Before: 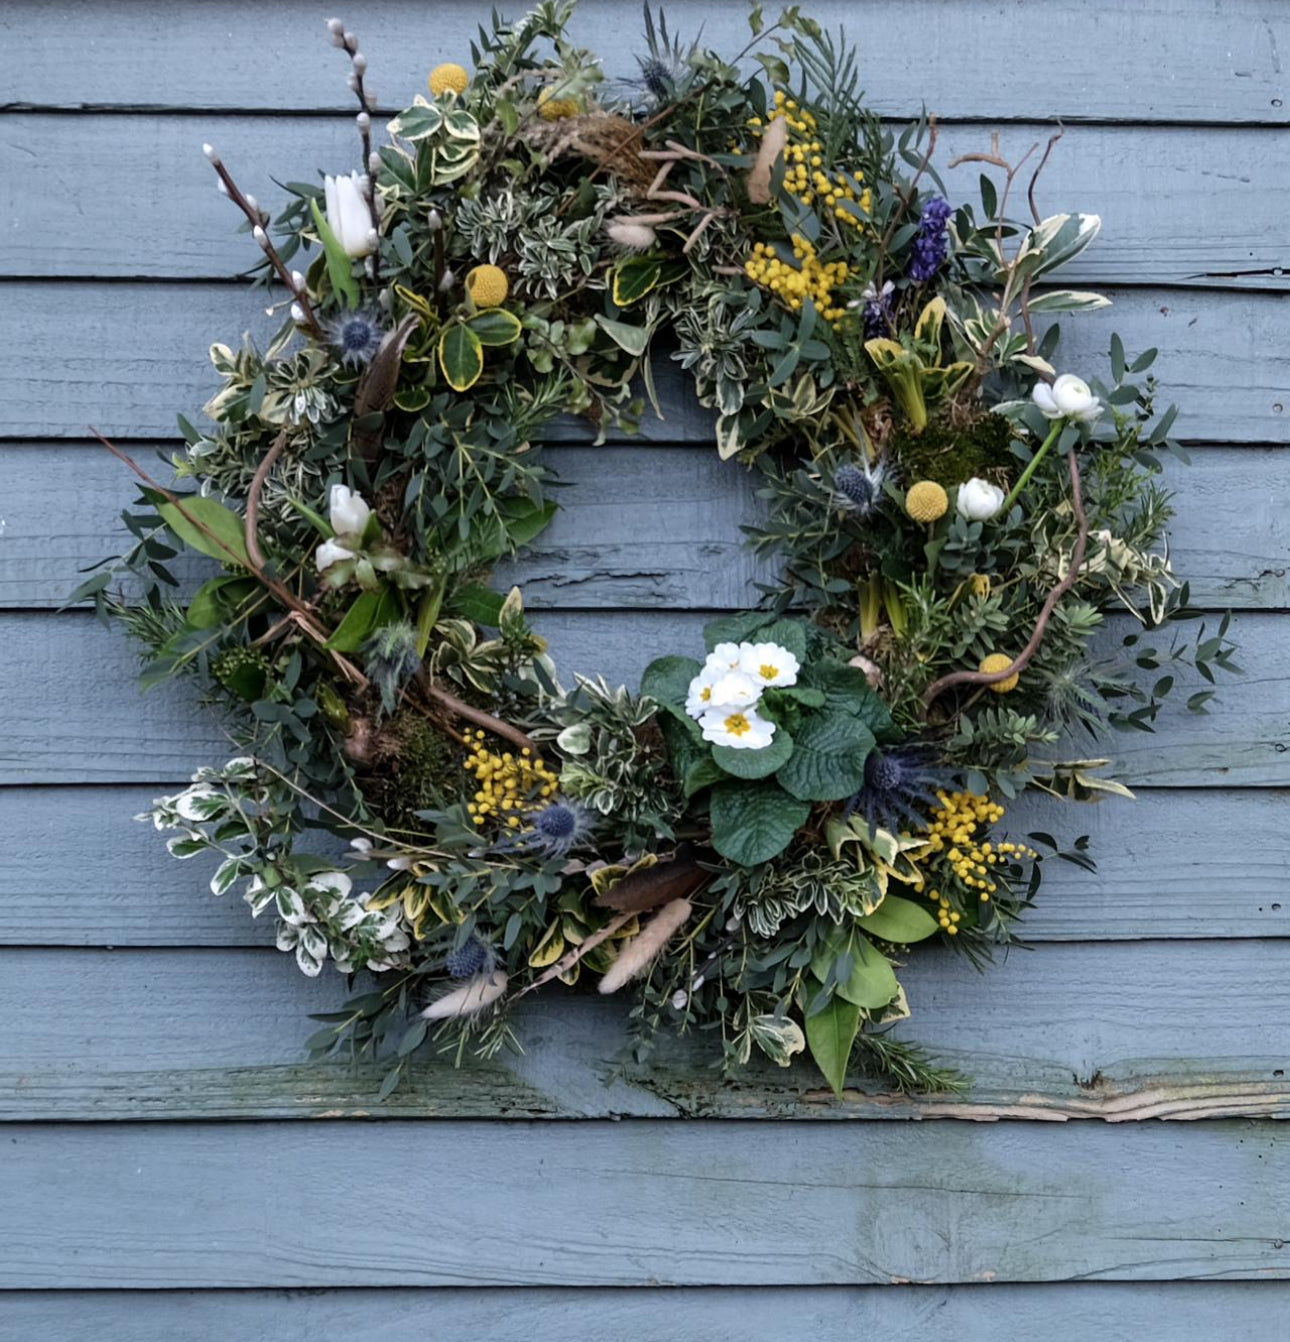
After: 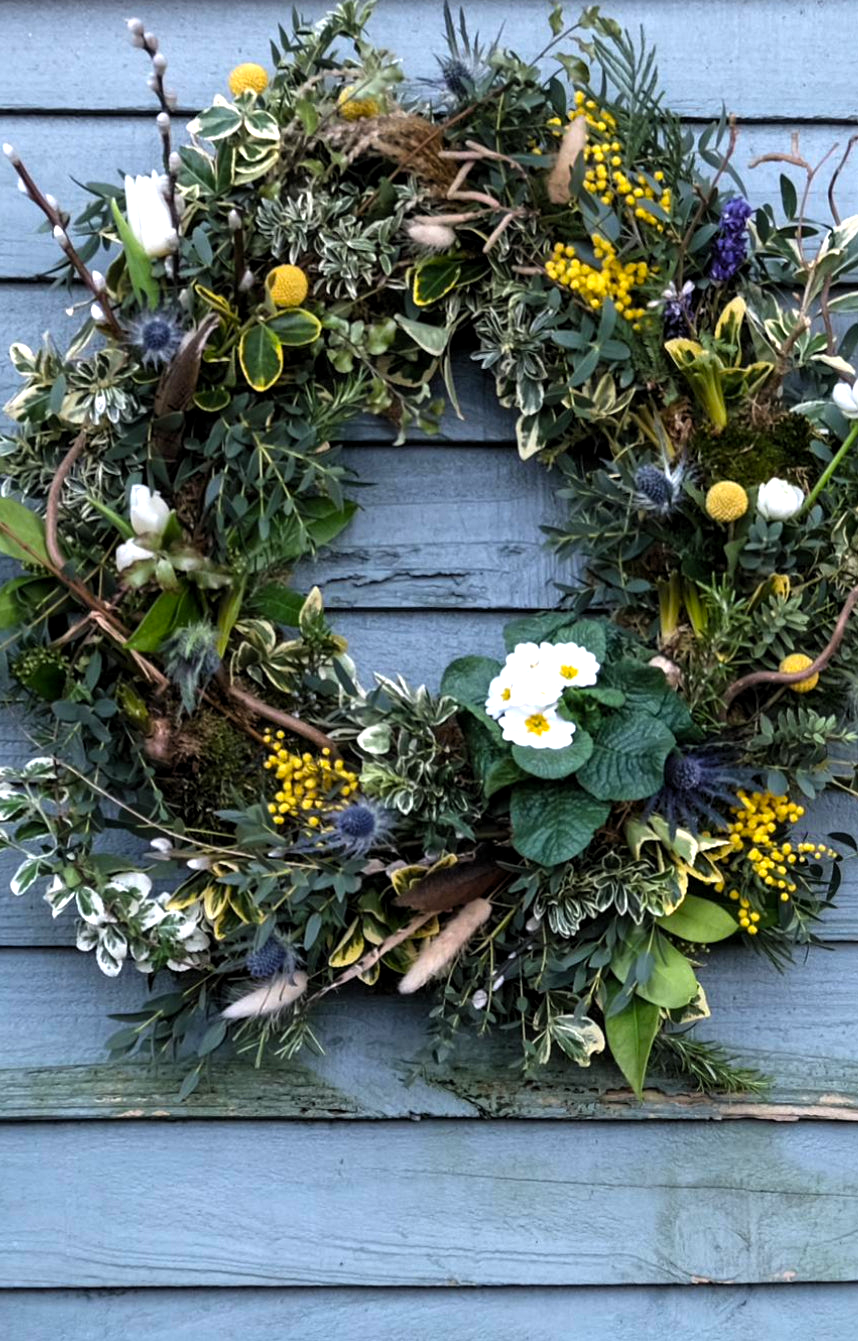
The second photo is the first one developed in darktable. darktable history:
color balance rgb: linear chroma grading › global chroma 9.893%, perceptual saturation grading › global saturation 0.16%, perceptual brilliance grading › highlights 11.283%, global vibrance 20%
crop and rotate: left 15.649%, right 17.795%
levels: levels [0.016, 0.484, 0.953]
